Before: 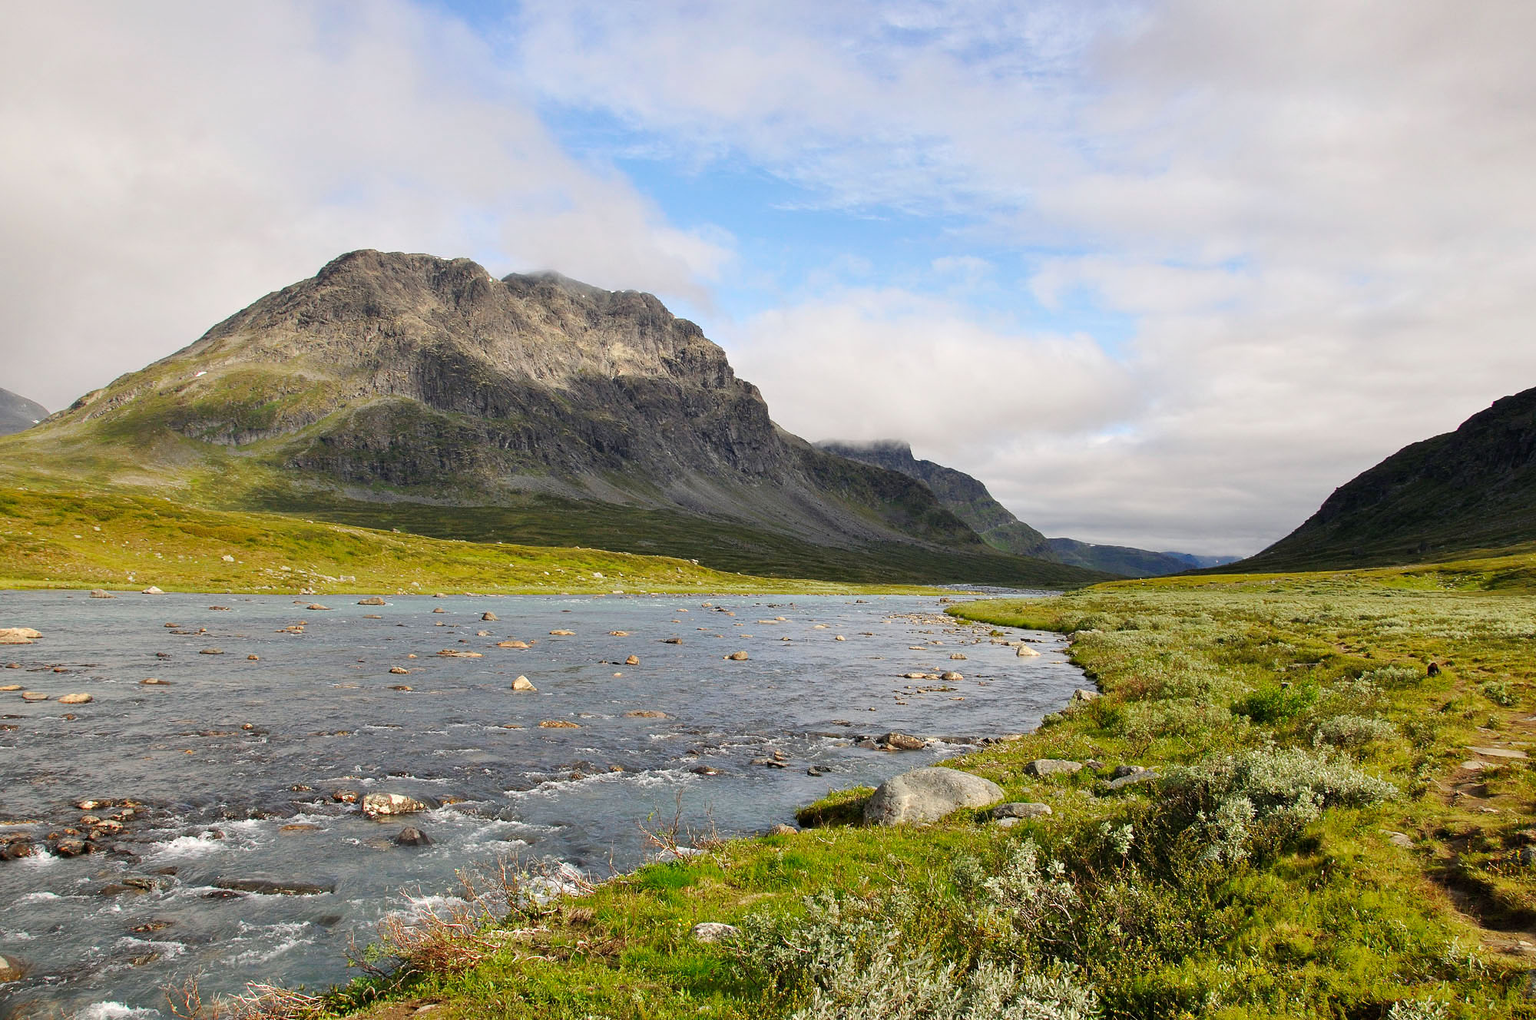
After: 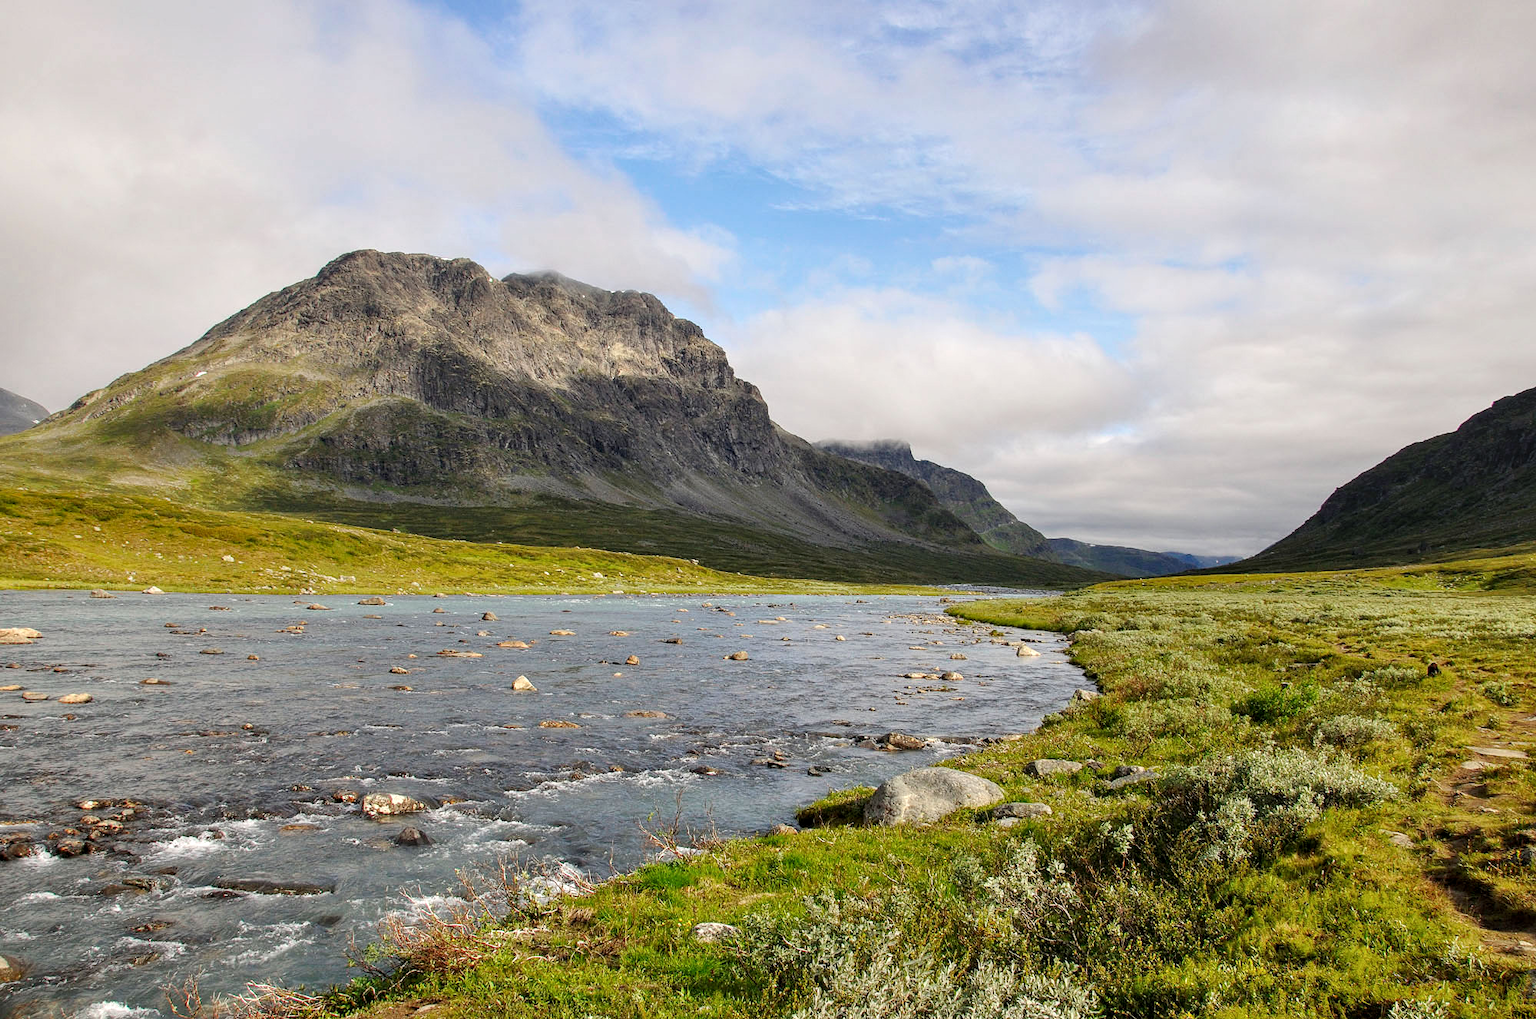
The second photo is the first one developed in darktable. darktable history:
local contrast: on, module defaults
exposure: black level correction 0, compensate highlight preservation false
